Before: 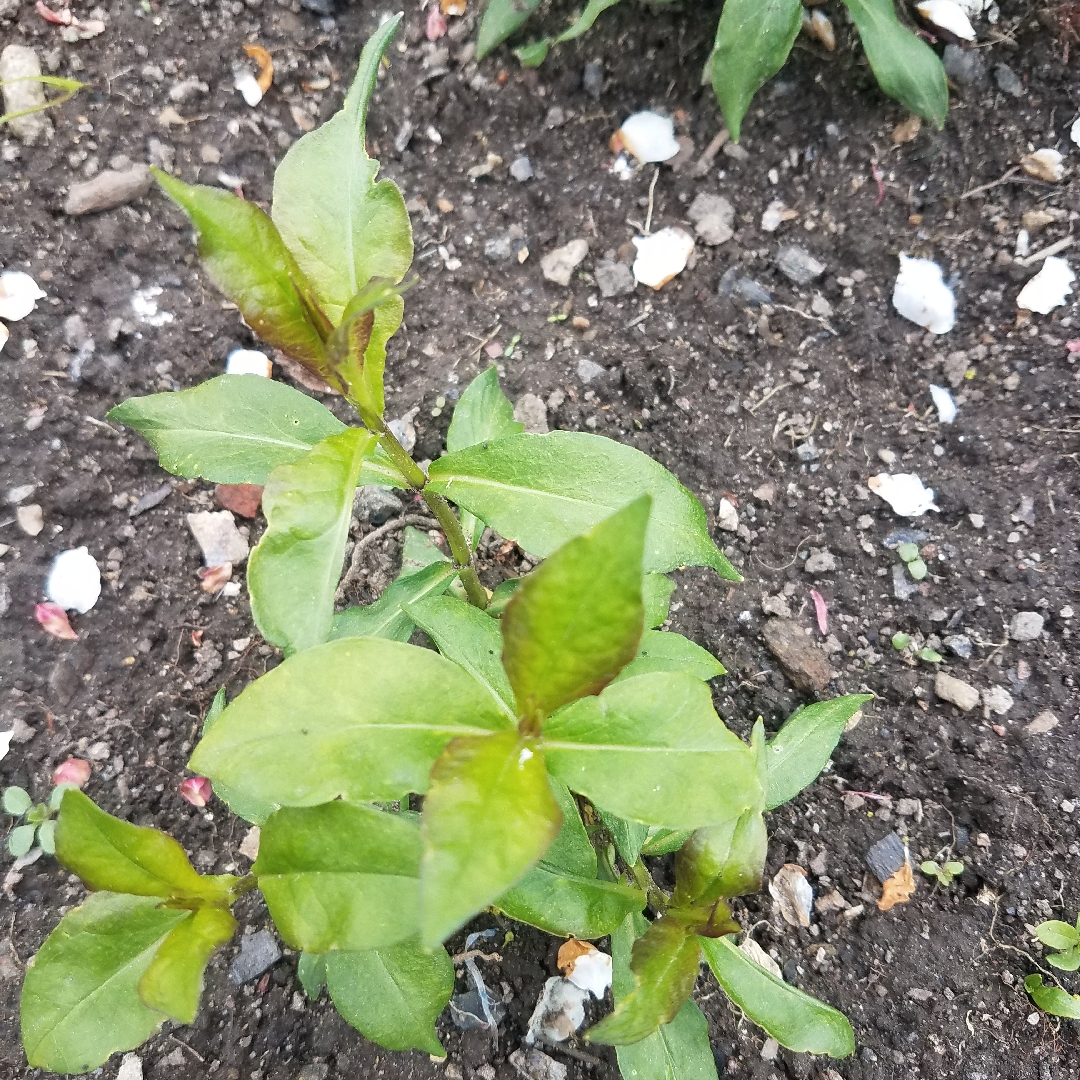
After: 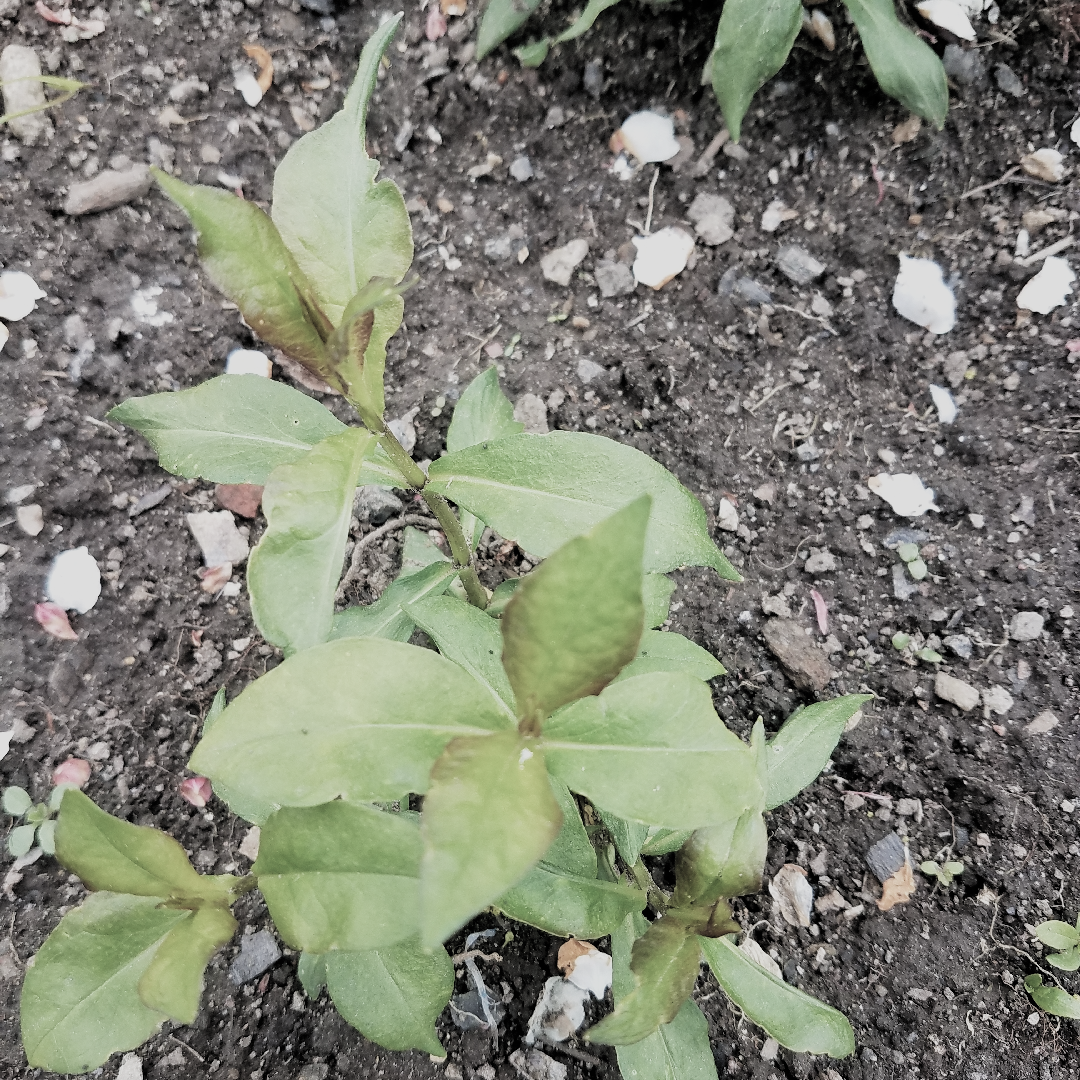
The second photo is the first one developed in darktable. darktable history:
filmic rgb: black relative exposure -5 EV, white relative exposure 3.96 EV, threshold 3.05 EV, hardness 2.88, contrast 1.099, highlights saturation mix -18.73%, color science v4 (2020), enable highlight reconstruction true
